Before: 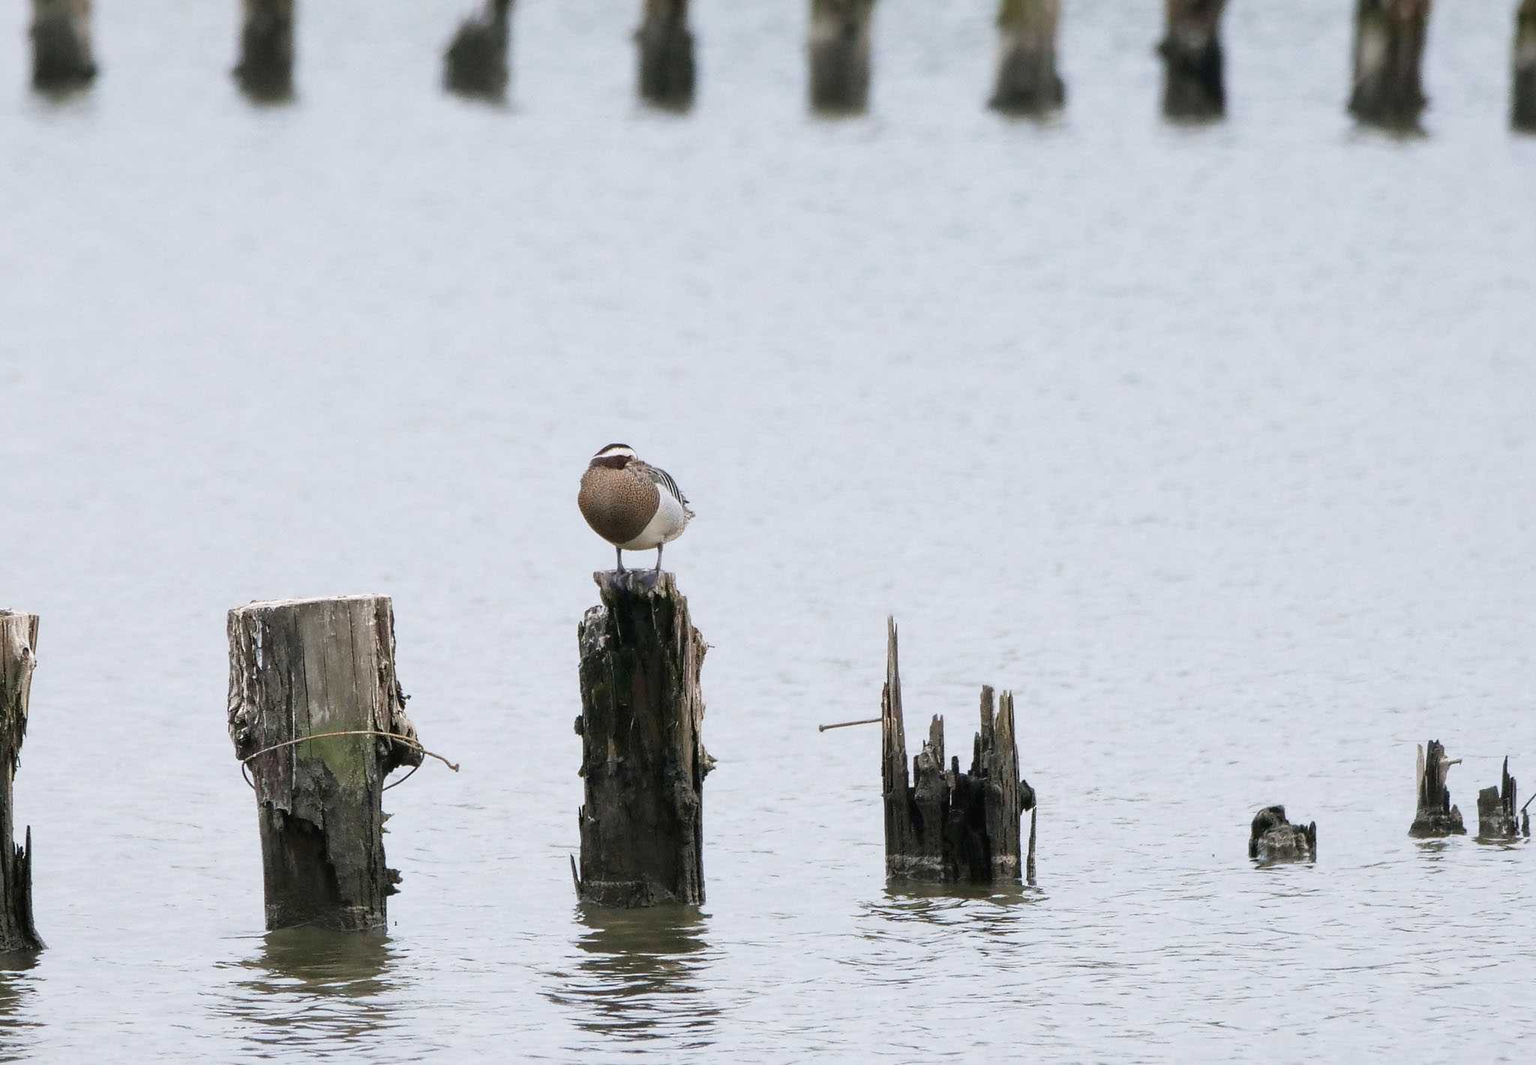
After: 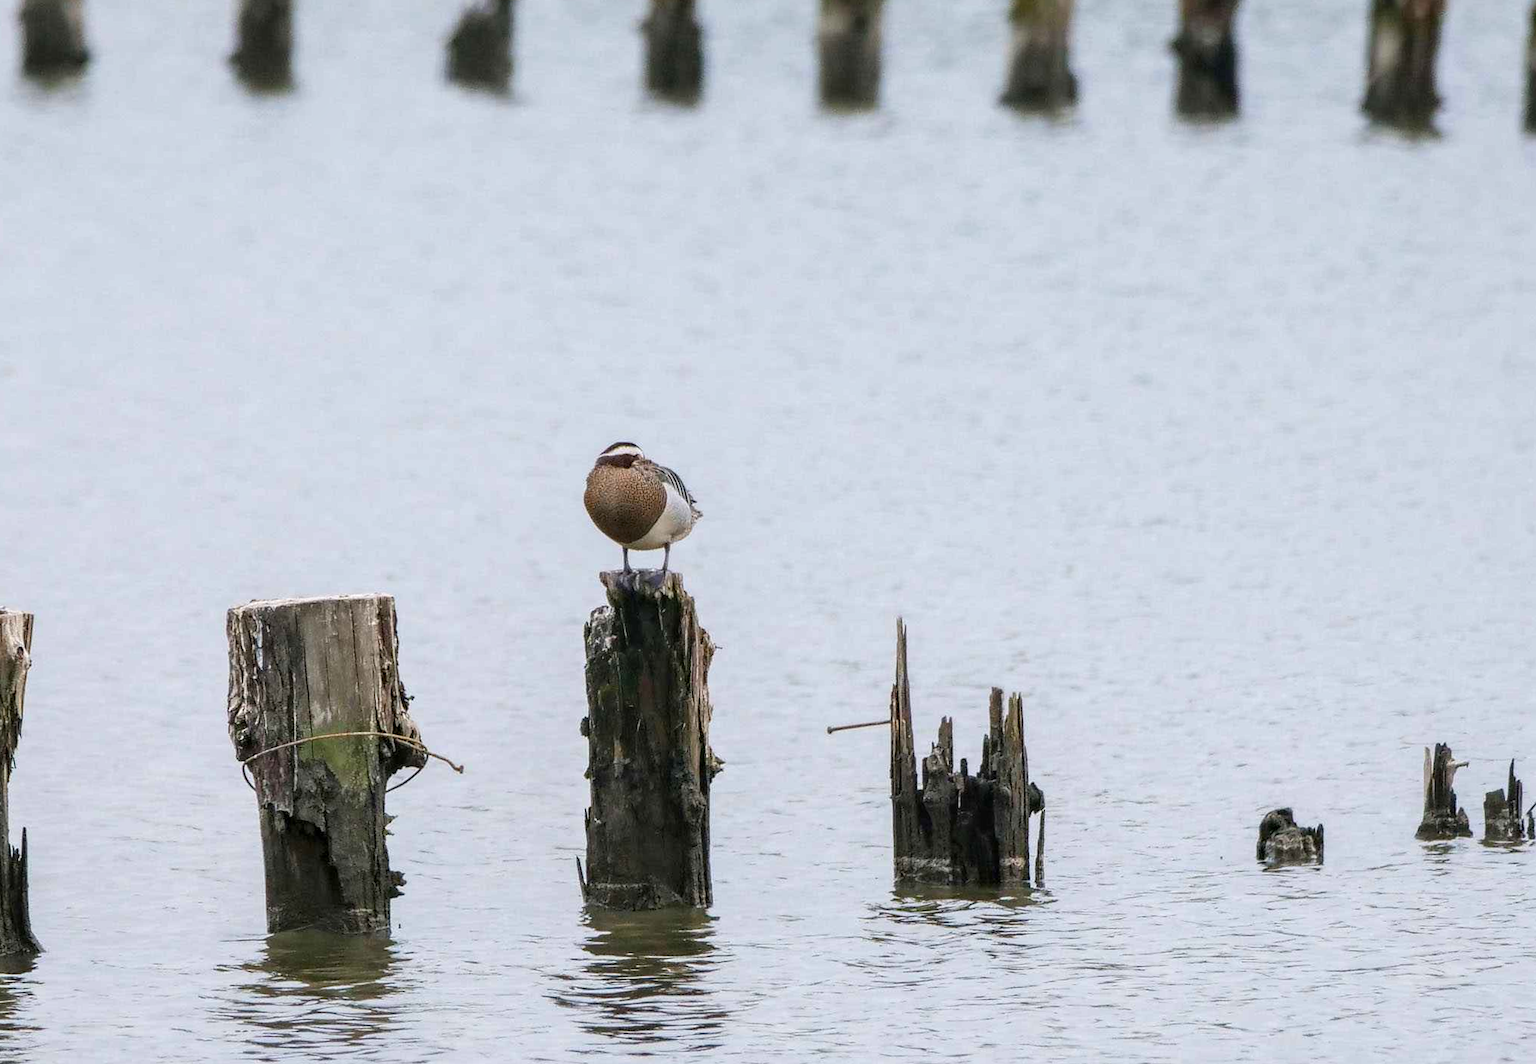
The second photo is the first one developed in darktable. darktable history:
color balance rgb: perceptual saturation grading › global saturation 20%, global vibrance 20%
local contrast: detail 130%
rotate and perspective: rotation 0.174°, lens shift (vertical) 0.013, lens shift (horizontal) 0.019, shear 0.001, automatic cropping original format, crop left 0.007, crop right 0.991, crop top 0.016, crop bottom 0.997
